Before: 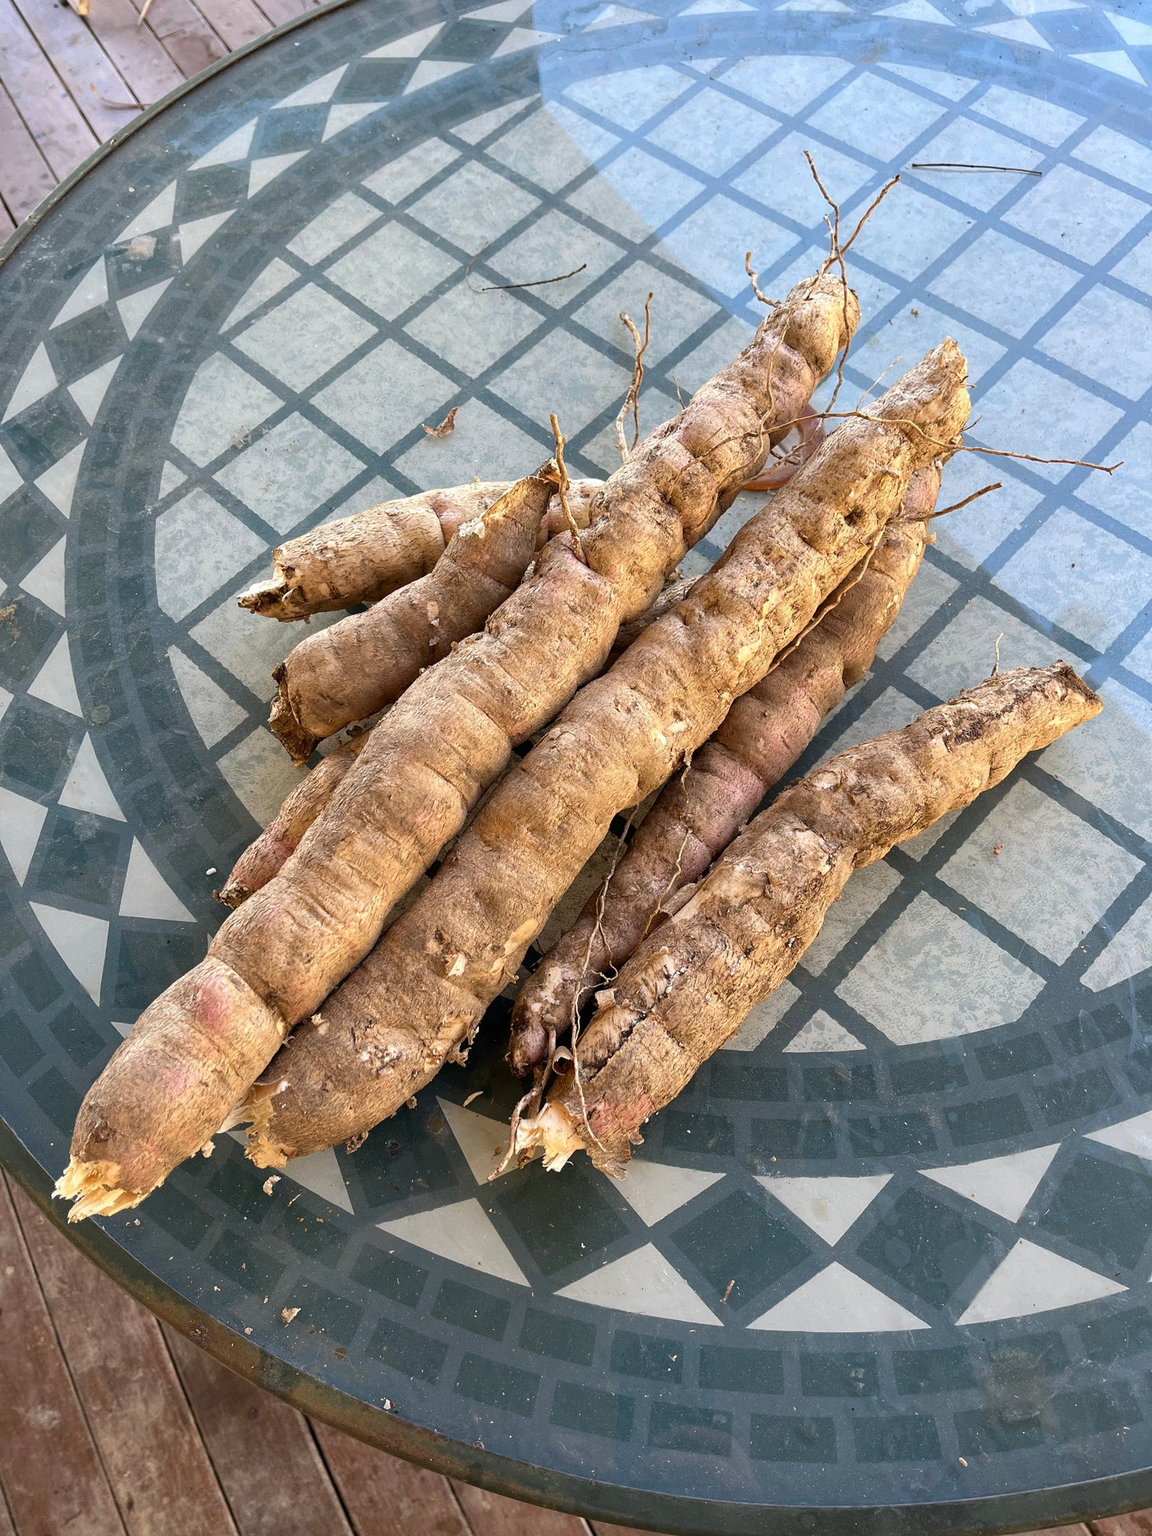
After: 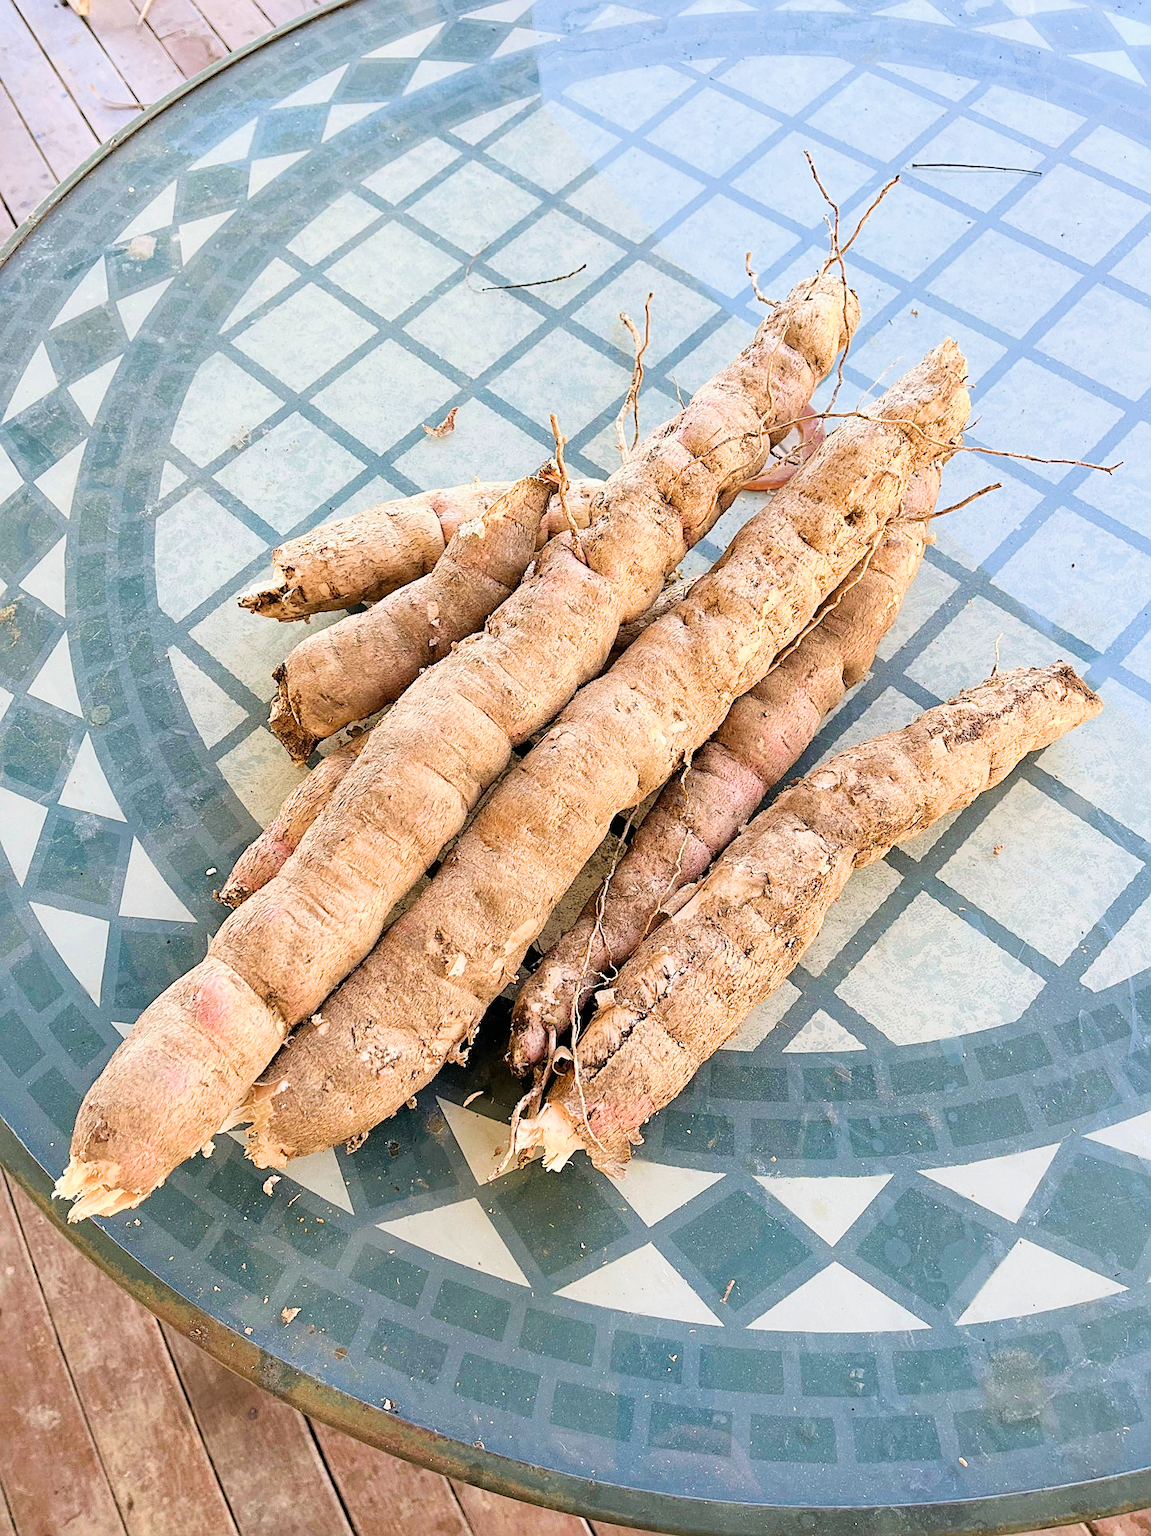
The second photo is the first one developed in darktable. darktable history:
sharpen: on, module defaults
velvia: on, module defaults
filmic rgb: black relative exposure -7.65 EV, white relative exposure 4.56 EV, hardness 3.61
exposure: black level correction 0, exposure 1.449 EV, compensate highlight preservation false
